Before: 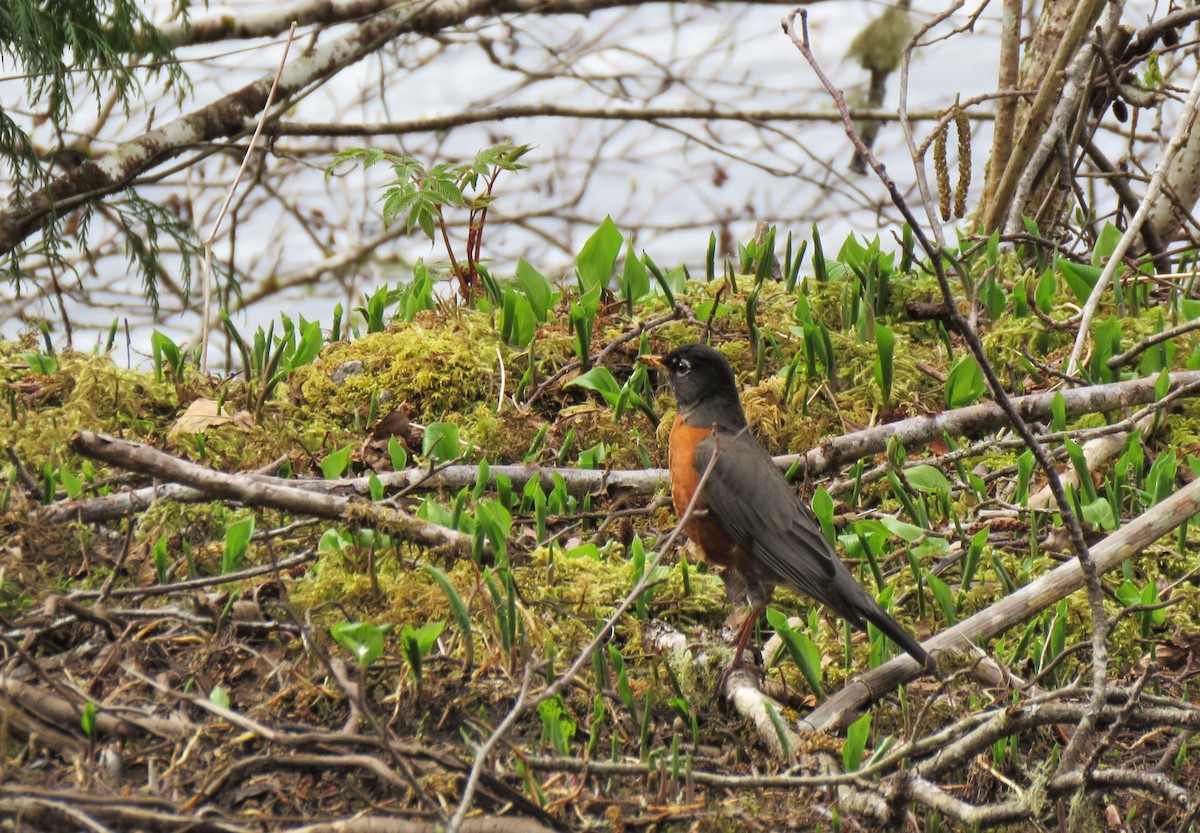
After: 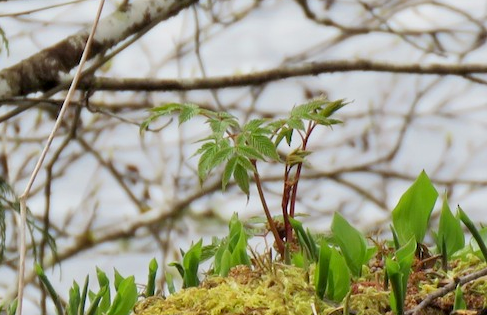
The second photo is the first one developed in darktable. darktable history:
crop: left 15.452%, top 5.459%, right 43.956%, bottom 56.62%
exposure: black level correction 0.006, exposure -0.226 EV, compensate highlight preservation false
